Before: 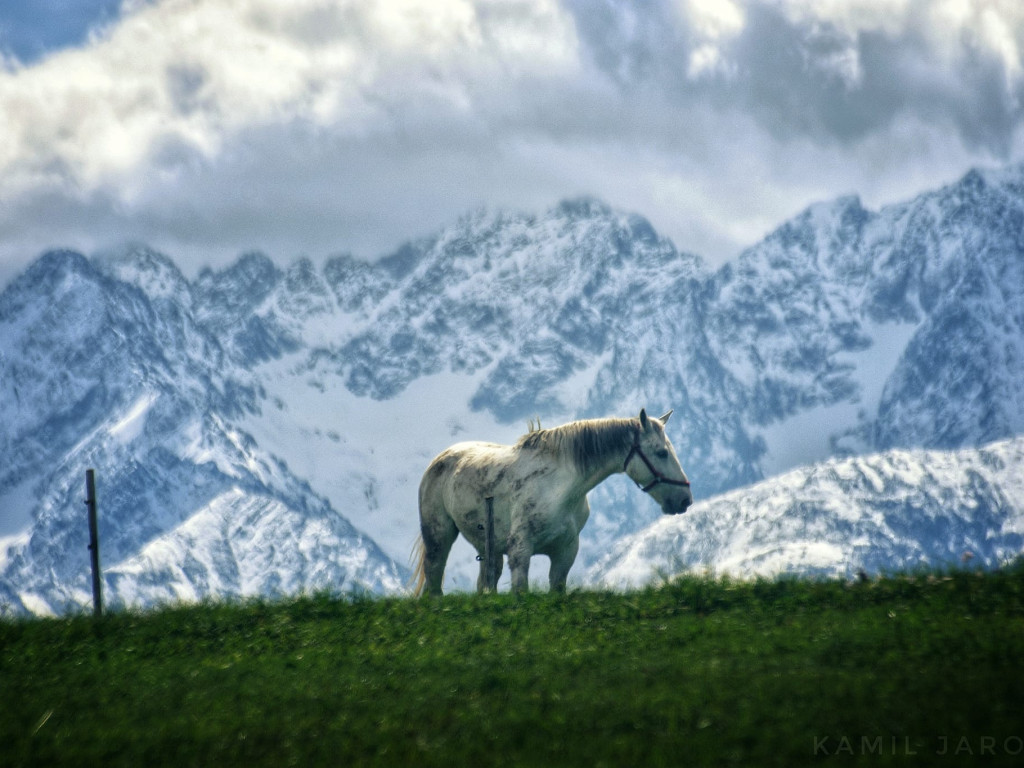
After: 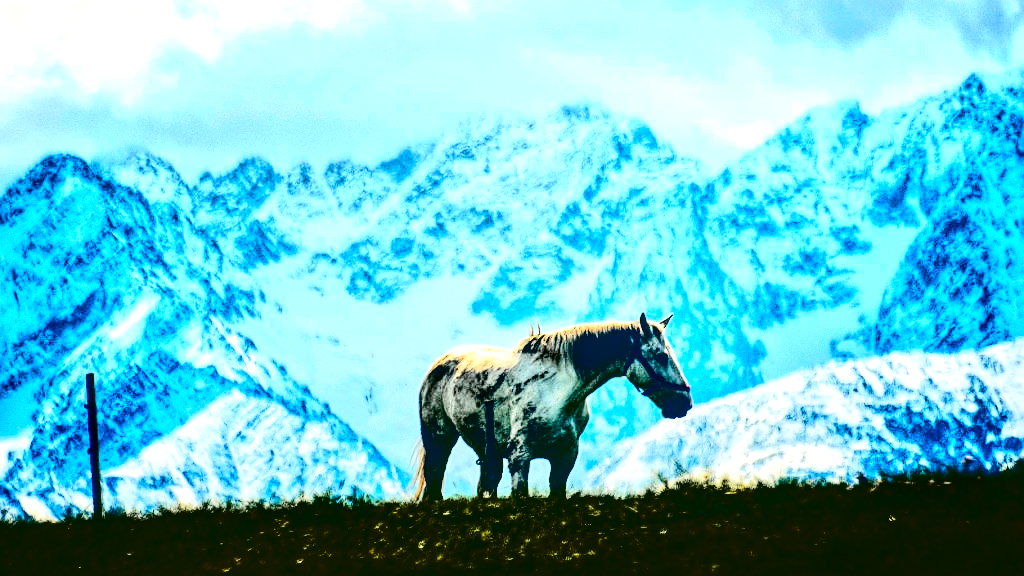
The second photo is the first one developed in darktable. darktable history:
crop and rotate: top 12.5%, bottom 12.5%
sharpen: on, module defaults
exposure: black level correction 0, exposure 1 EV, compensate exposure bias true, compensate highlight preservation false
color zones: curves: ch1 [(0.263, 0.53) (0.376, 0.287) (0.487, 0.512) (0.748, 0.547) (1, 0.513)]; ch2 [(0.262, 0.45) (0.751, 0.477)], mix 31.98%
contrast brightness saturation: contrast 0.77, brightness -1, saturation 1
local contrast: detail 130%
